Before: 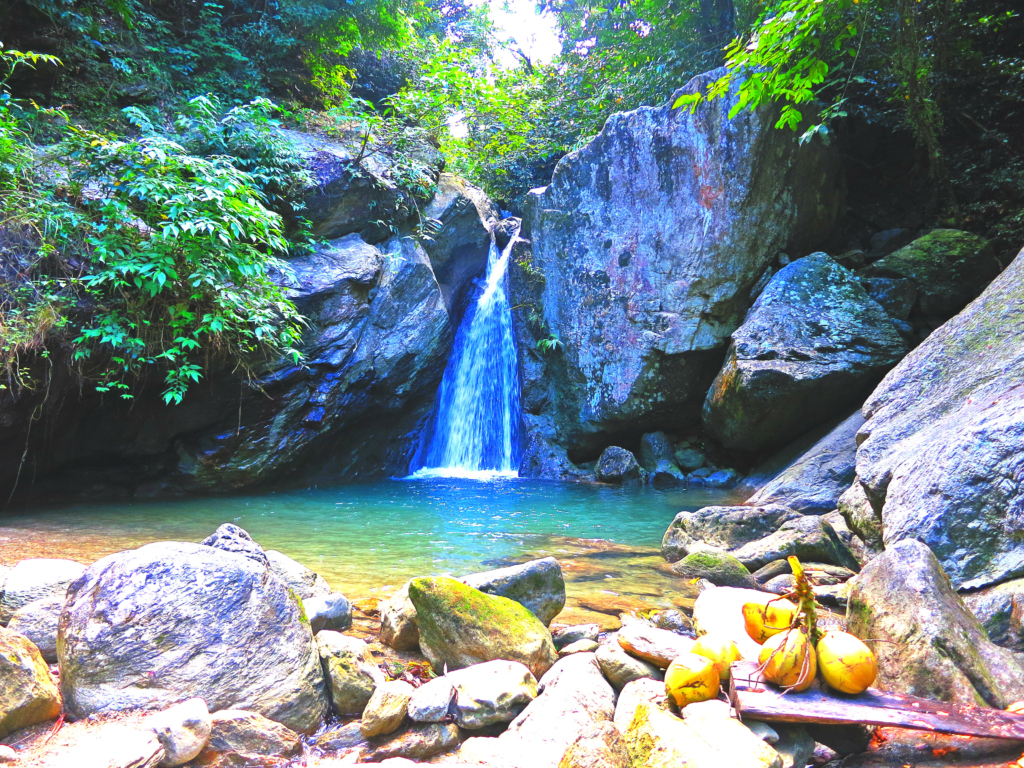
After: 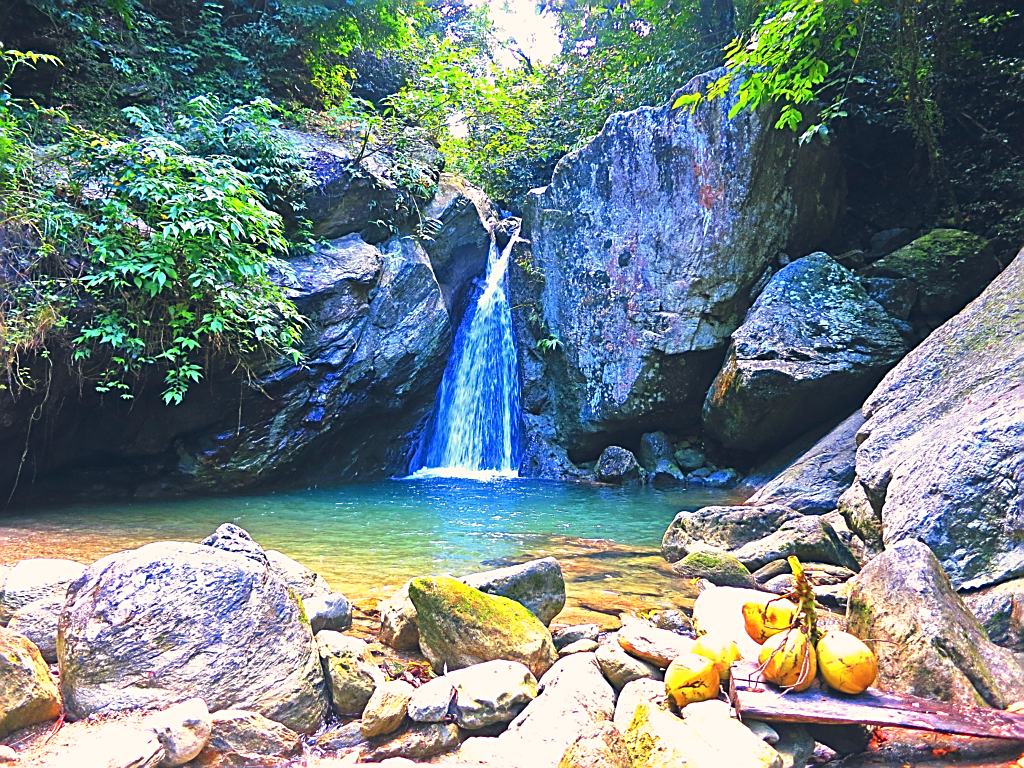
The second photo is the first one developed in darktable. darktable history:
sharpen: amount 0.901
color balance rgb: shadows lift › hue 87.51°, highlights gain › chroma 3.21%, highlights gain › hue 55.1°, global offset › chroma 0.15%, global offset › hue 253.66°, linear chroma grading › global chroma 0.5%
